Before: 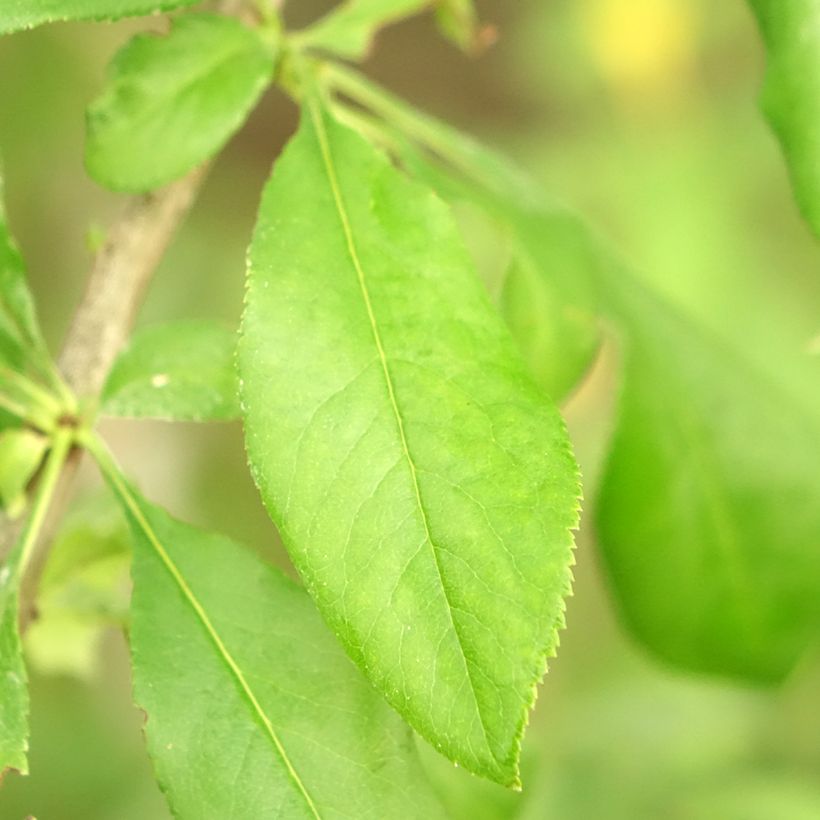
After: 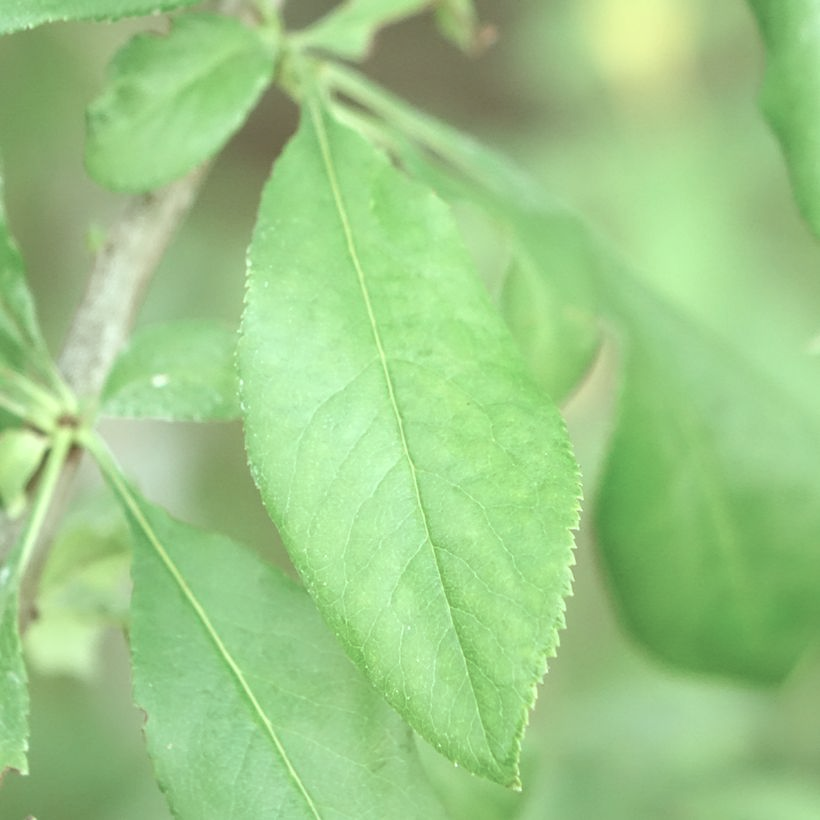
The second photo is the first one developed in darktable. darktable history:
color correction: highlights a* -12.33, highlights b* -17.32, saturation 0.702
